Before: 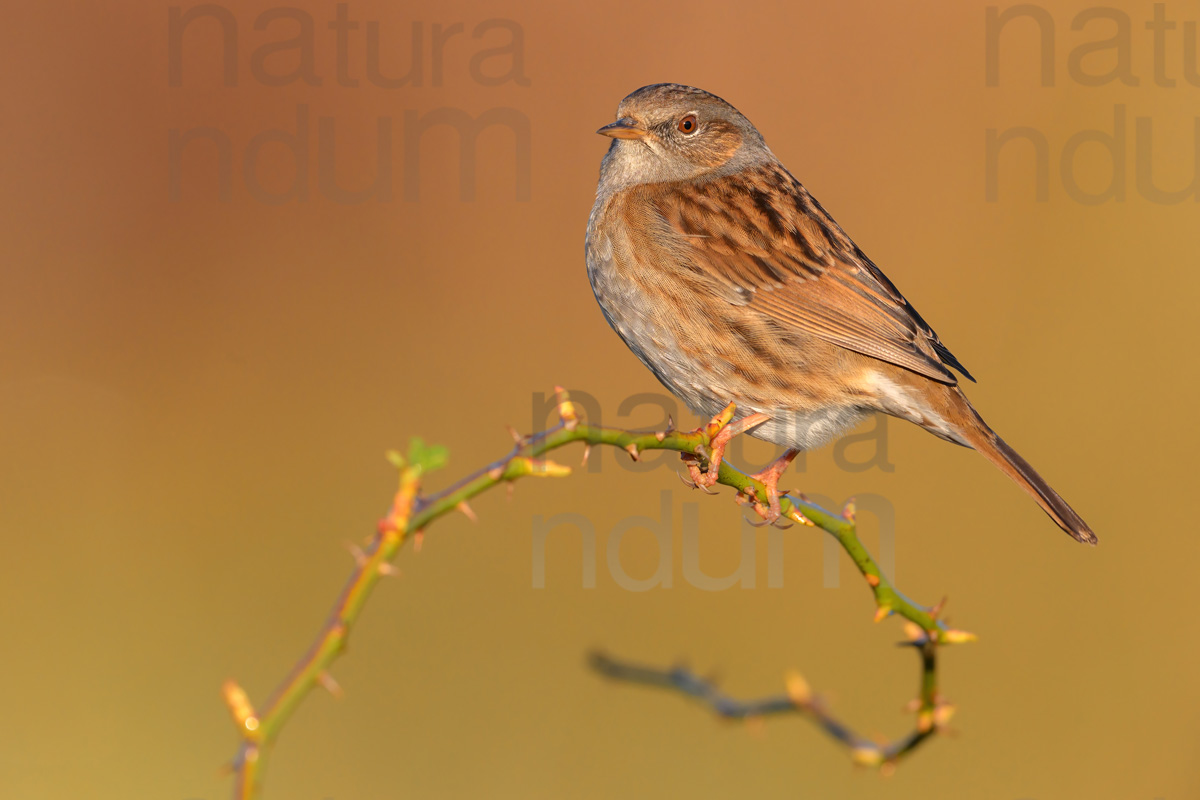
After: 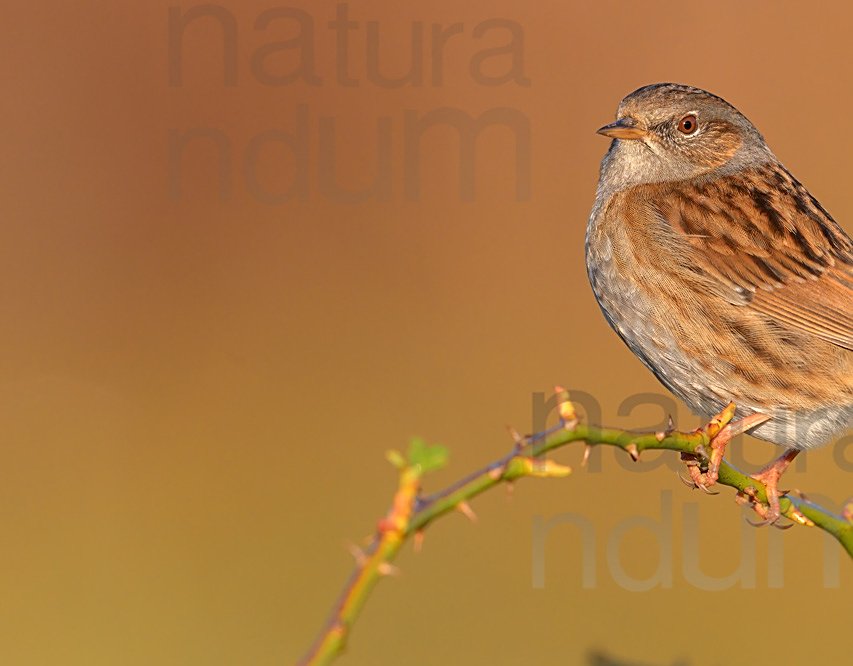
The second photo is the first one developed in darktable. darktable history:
sharpen: on, module defaults
crop: right 28.885%, bottom 16.626%
rotate and perspective: automatic cropping original format, crop left 0, crop top 0
